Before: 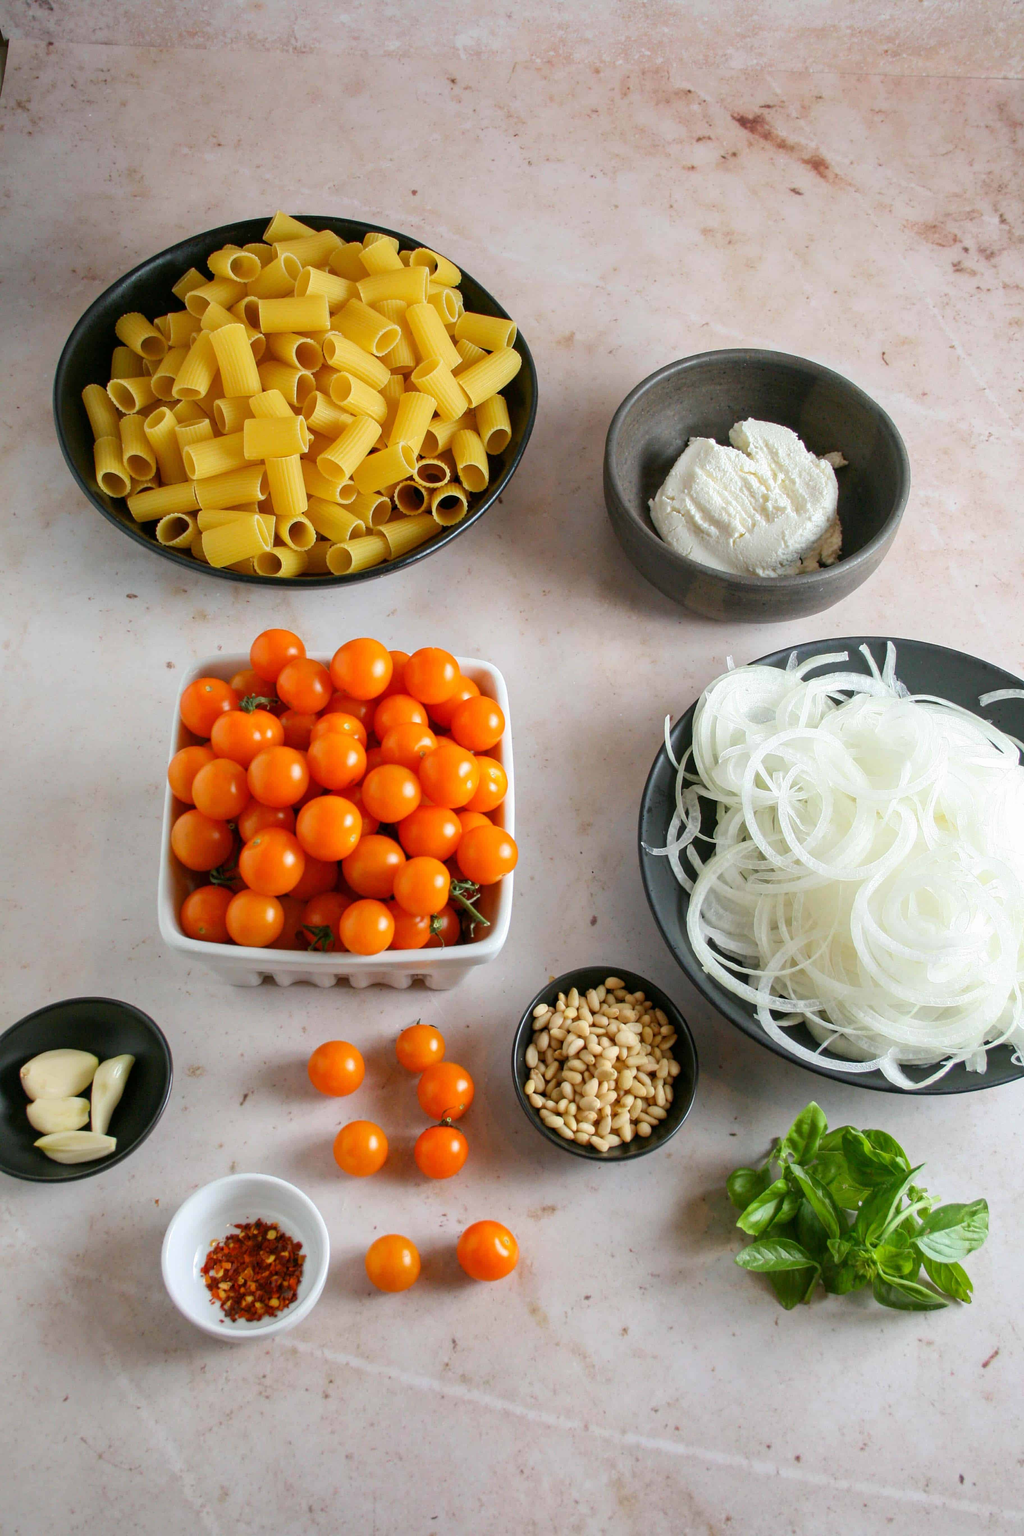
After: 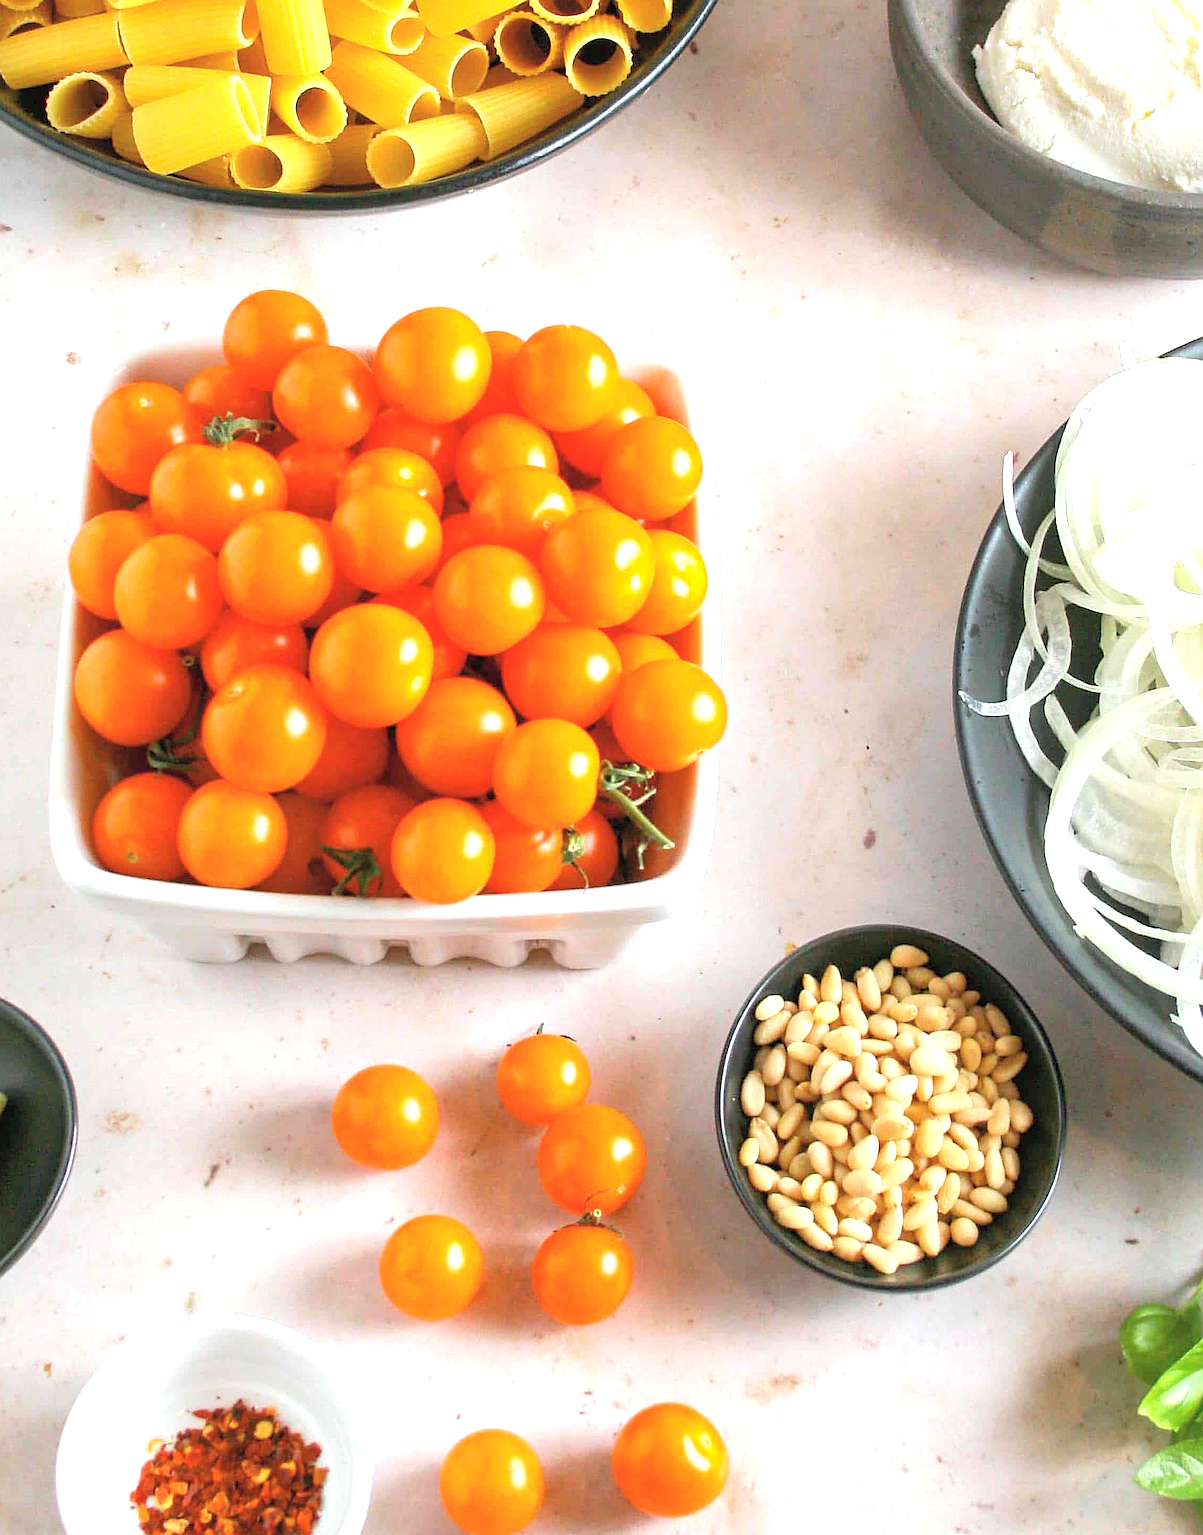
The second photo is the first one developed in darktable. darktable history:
sharpen: radius 1.401, amount 1.245, threshold 0.674
contrast brightness saturation: brightness 0.145
exposure: black level correction 0, exposure 1.096 EV, compensate highlight preservation false
tone equalizer: -8 EV -0.583 EV
crop: left 12.872%, top 30.937%, right 24.628%, bottom 15.906%
